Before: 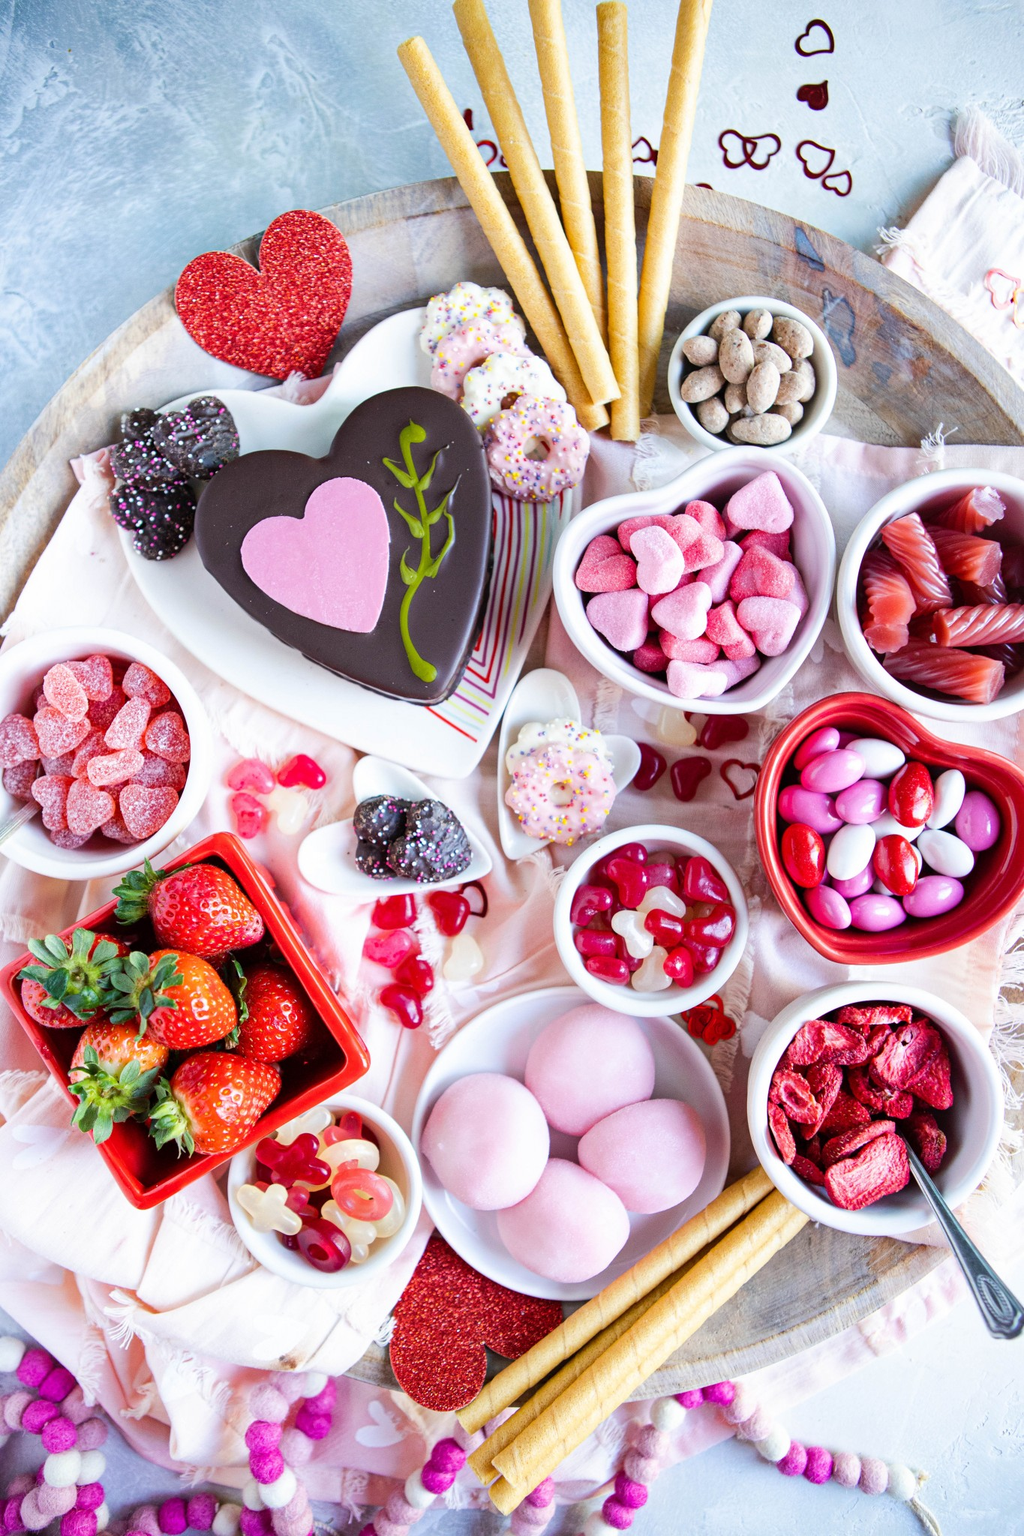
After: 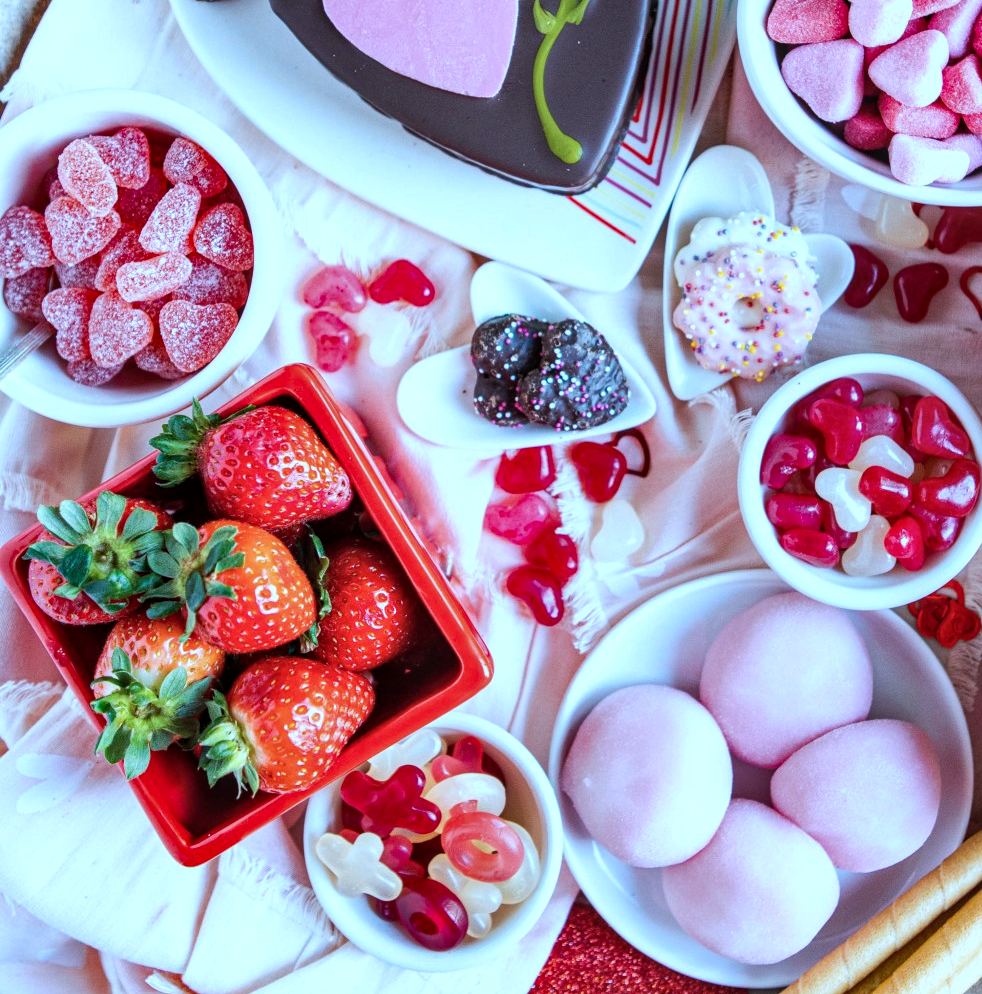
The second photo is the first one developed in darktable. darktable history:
crop: top 36.47%, right 28.023%, bottom 14.976%
color correction: highlights a* -9.44, highlights b* -23.62
local contrast: on, module defaults
shadows and highlights: highlights color adjustment 73.48%, soften with gaussian
